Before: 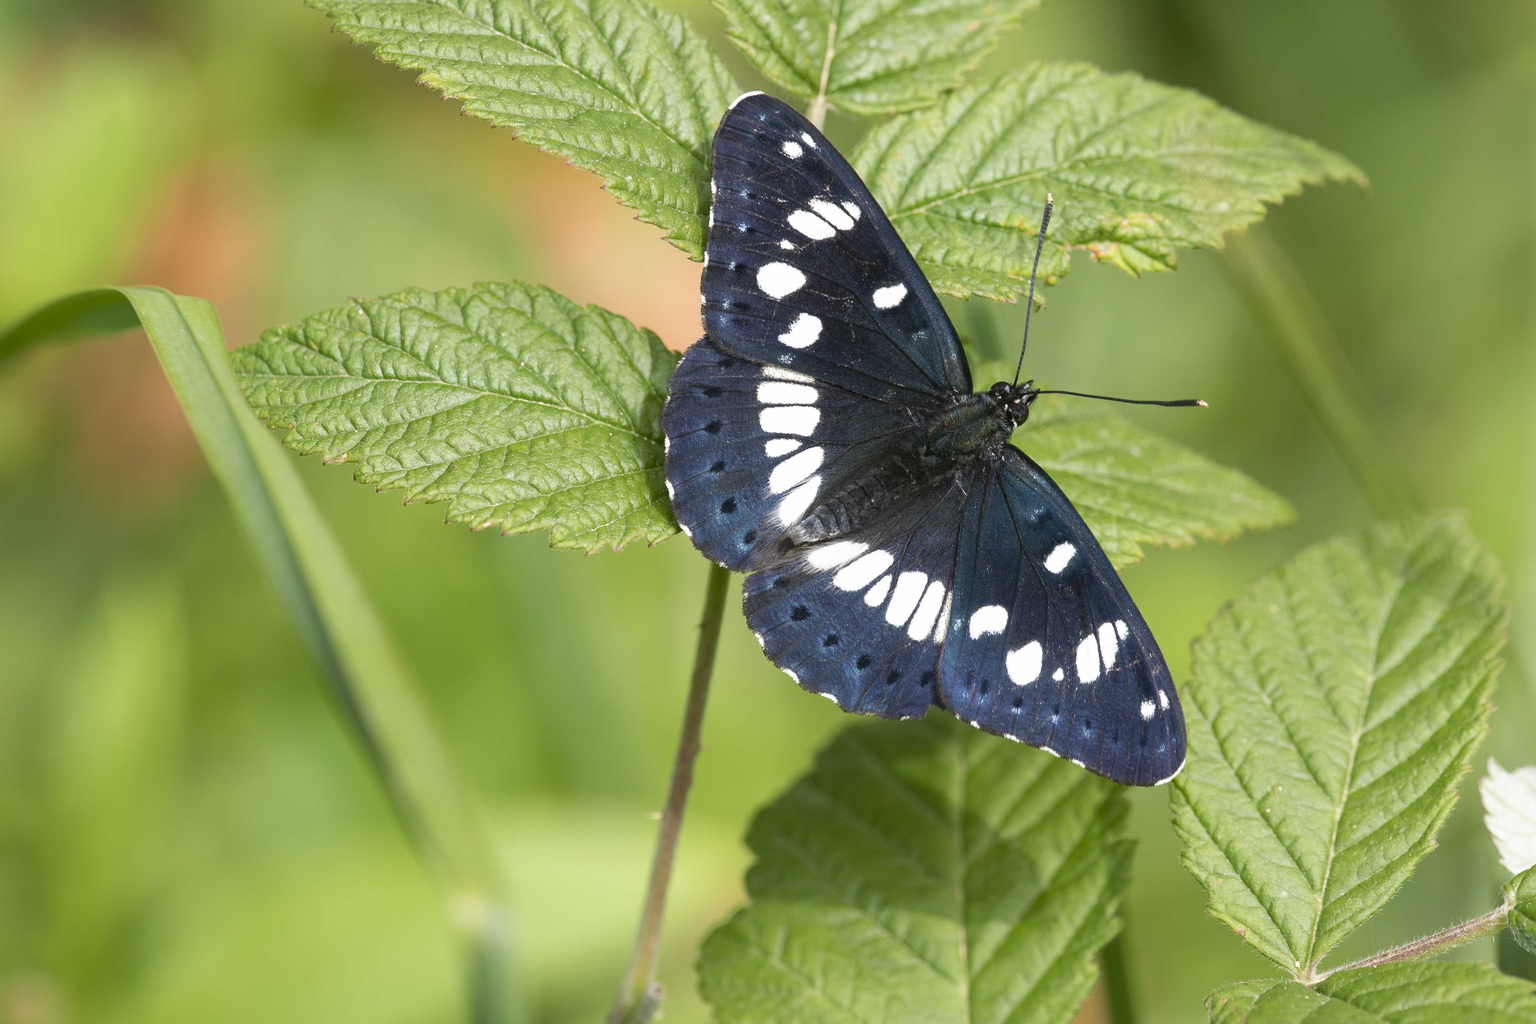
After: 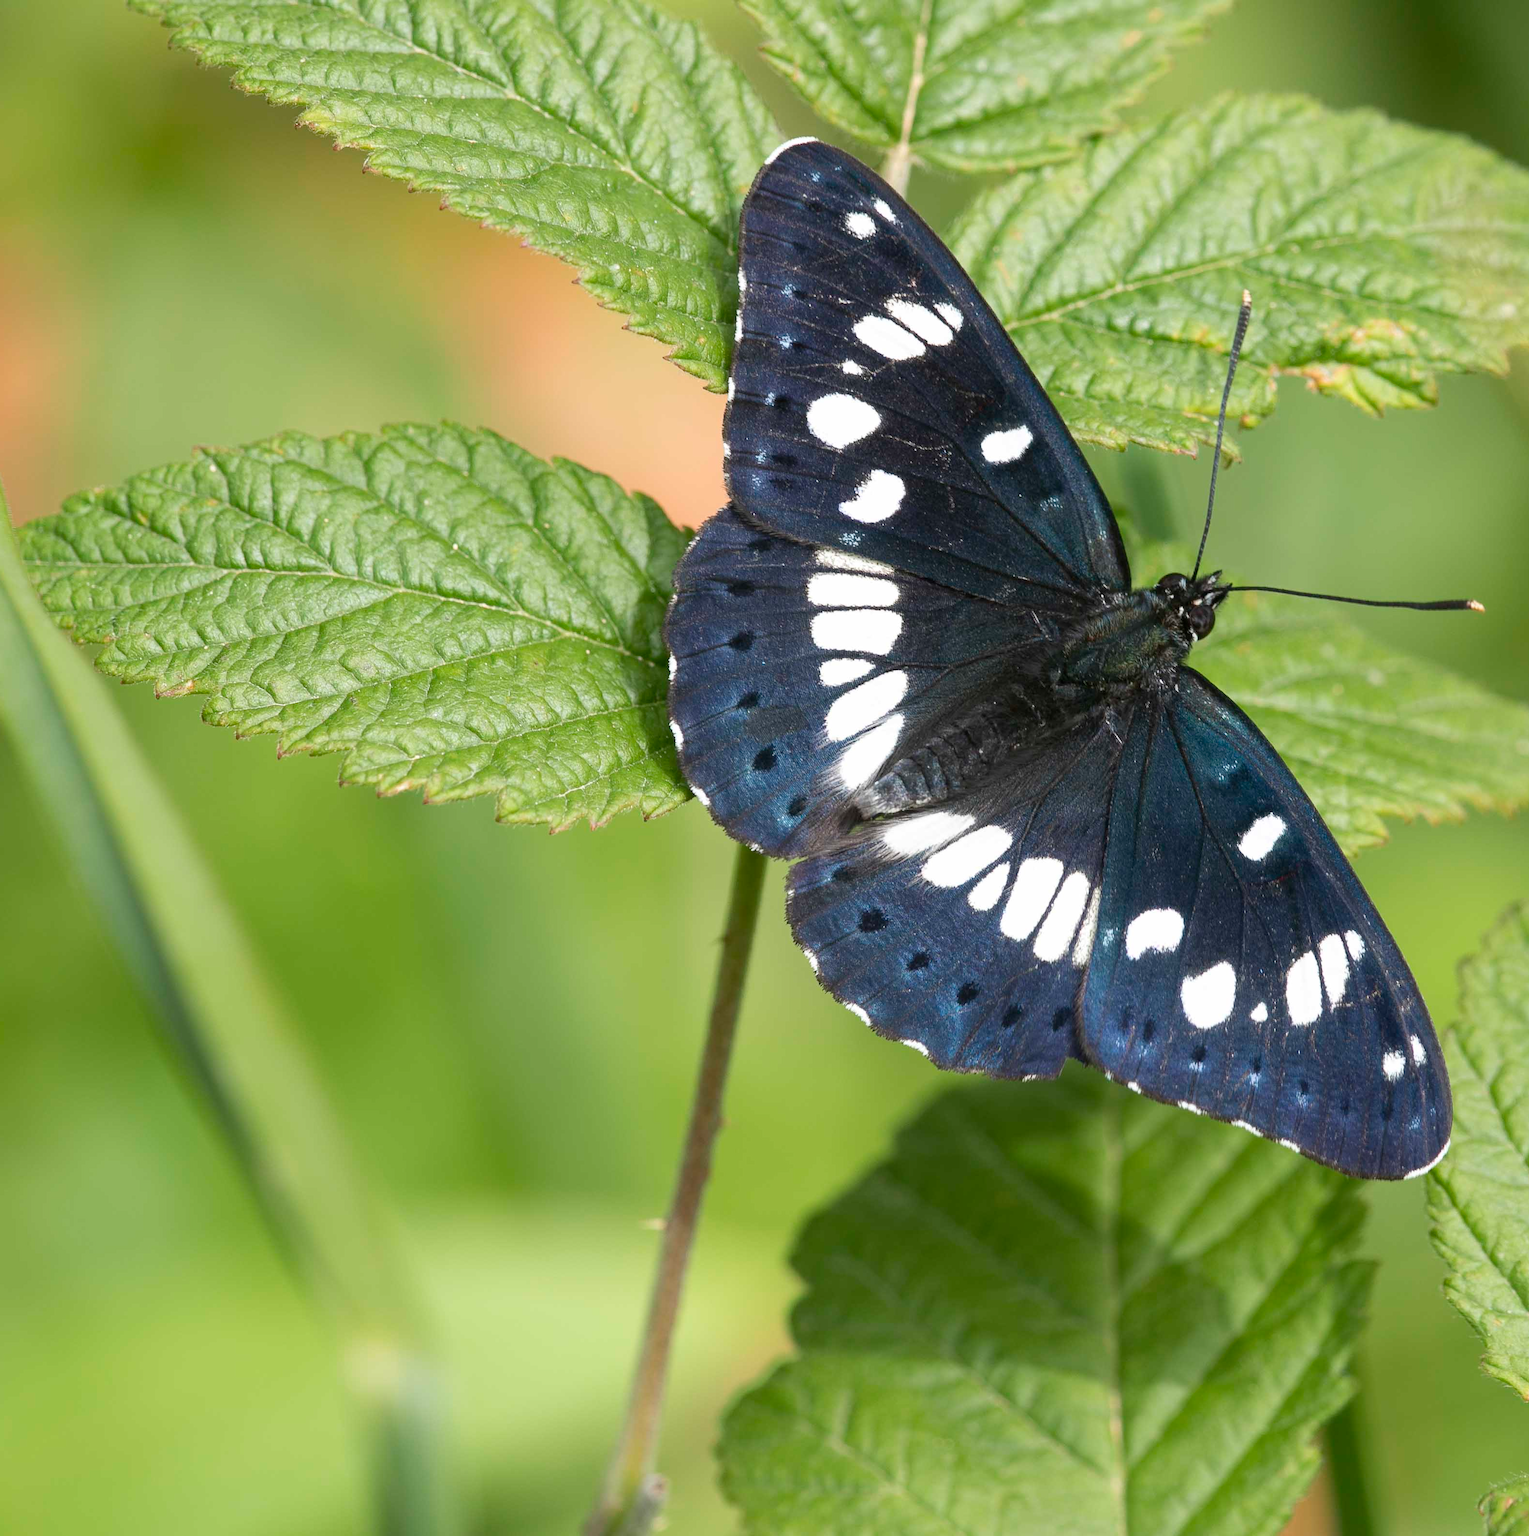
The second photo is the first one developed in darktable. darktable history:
crop and rotate: left 14.285%, right 19.323%
